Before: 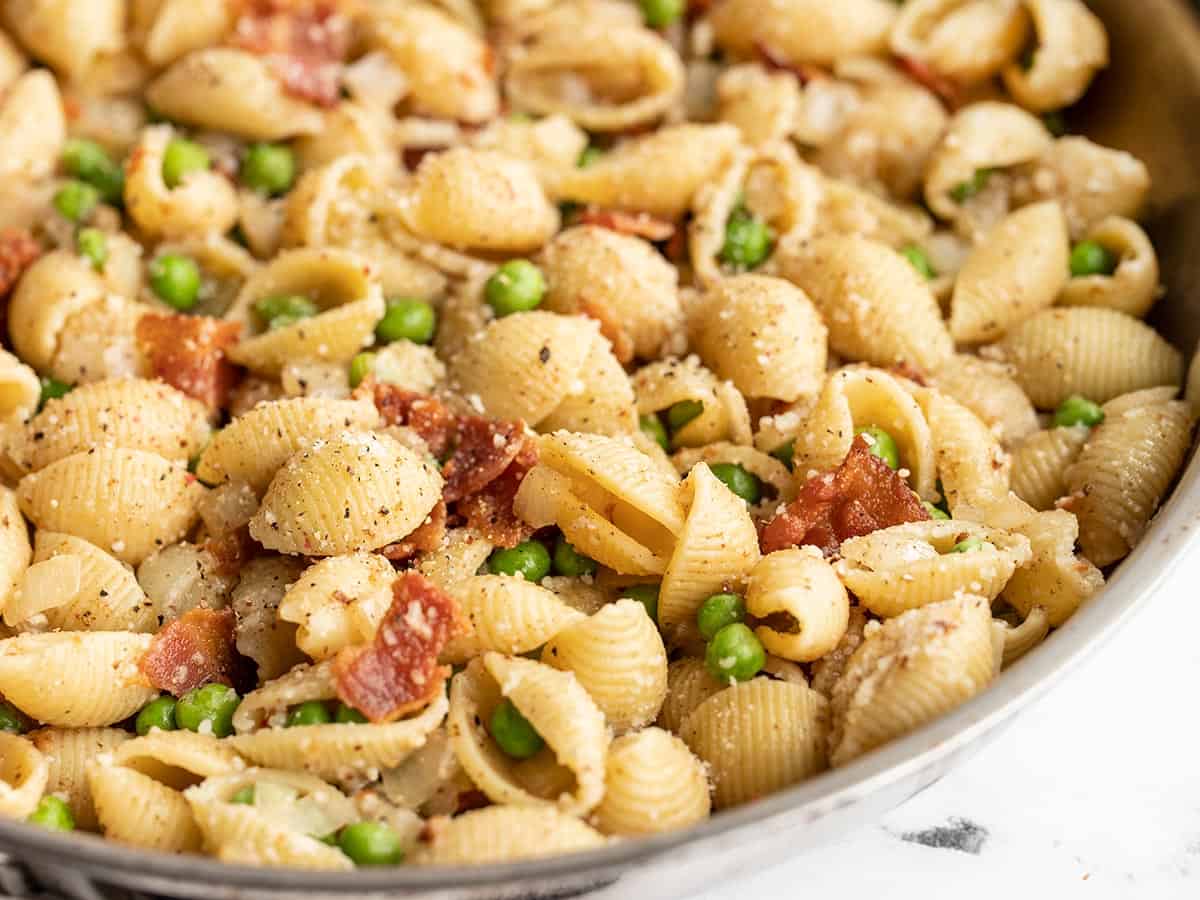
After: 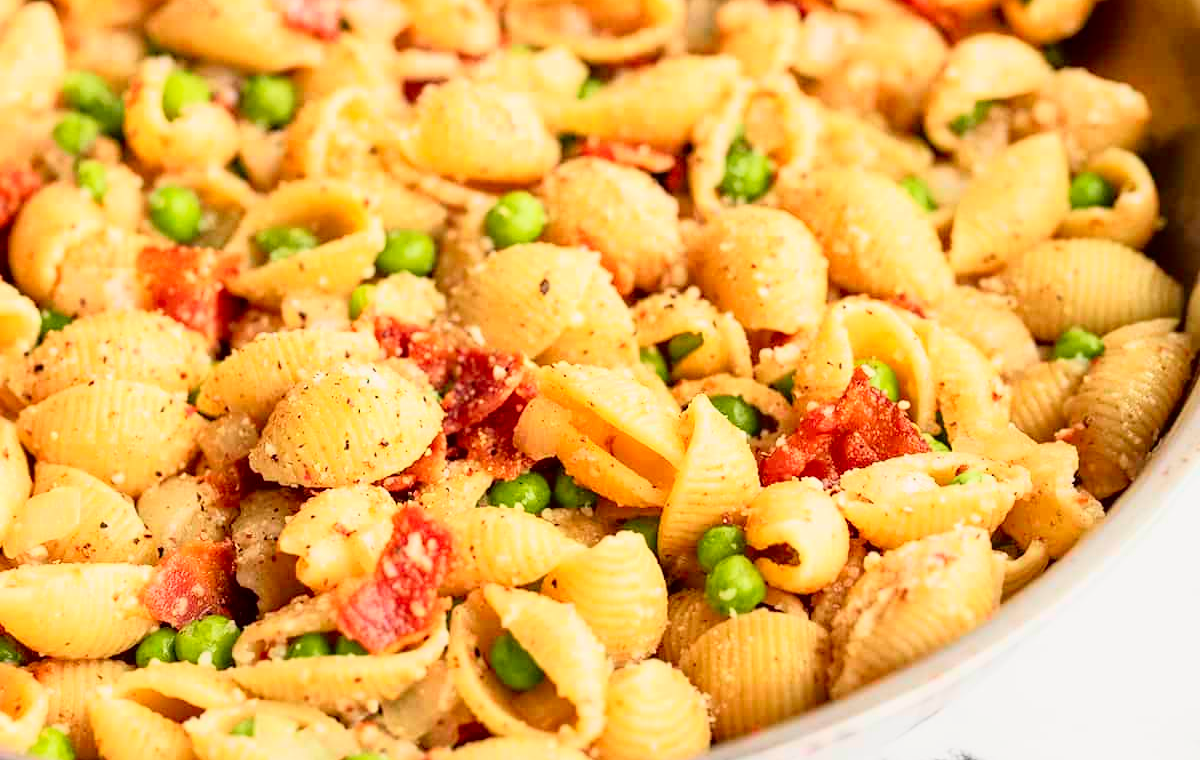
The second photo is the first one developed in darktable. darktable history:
tone curve: curves: ch0 [(0, 0.005) (0.103, 0.097) (0.18, 0.22) (0.378, 0.482) (0.504, 0.631) (0.663, 0.801) (0.834, 0.914) (1, 0.971)]; ch1 [(0, 0) (0.172, 0.123) (0.324, 0.253) (0.396, 0.388) (0.478, 0.461) (0.499, 0.498) (0.545, 0.587) (0.604, 0.692) (0.704, 0.818) (1, 1)]; ch2 [(0, 0) (0.411, 0.424) (0.496, 0.5) (0.521, 0.537) (0.555, 0.585) (0.628, 0.703) (1, 1)], color space Lab, independent channels, preserve colors none
crop: top 7.584%, bottom 7.938%
